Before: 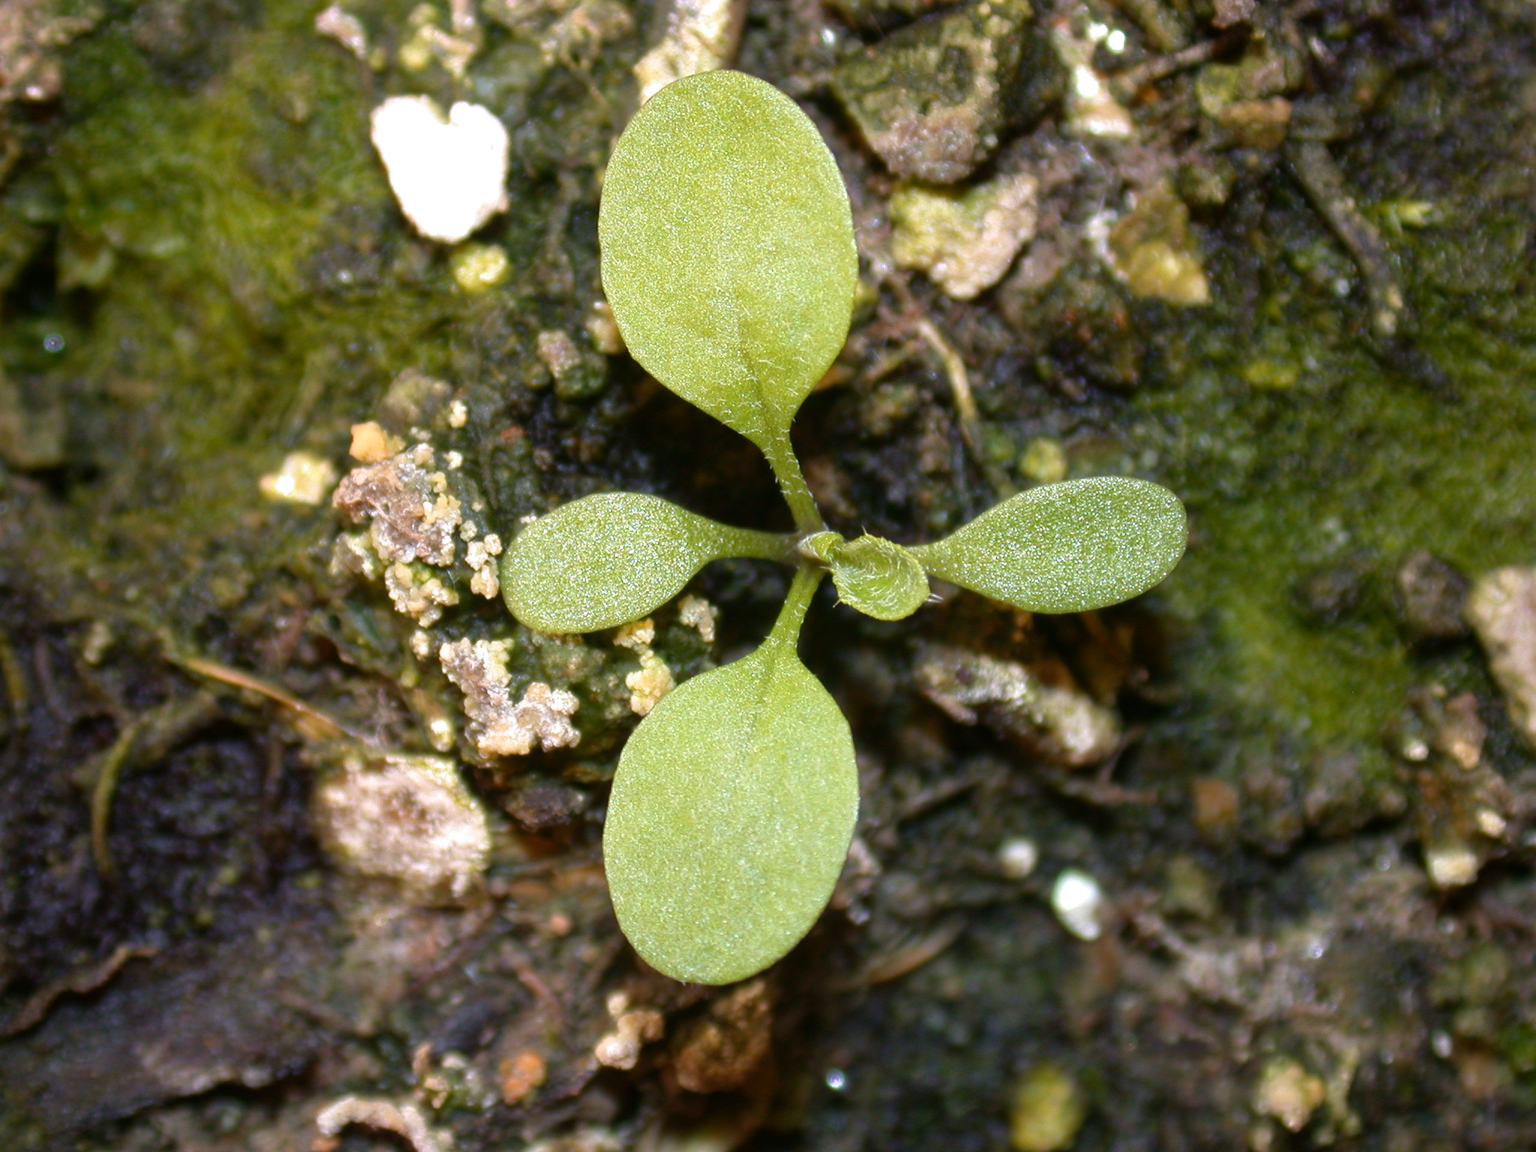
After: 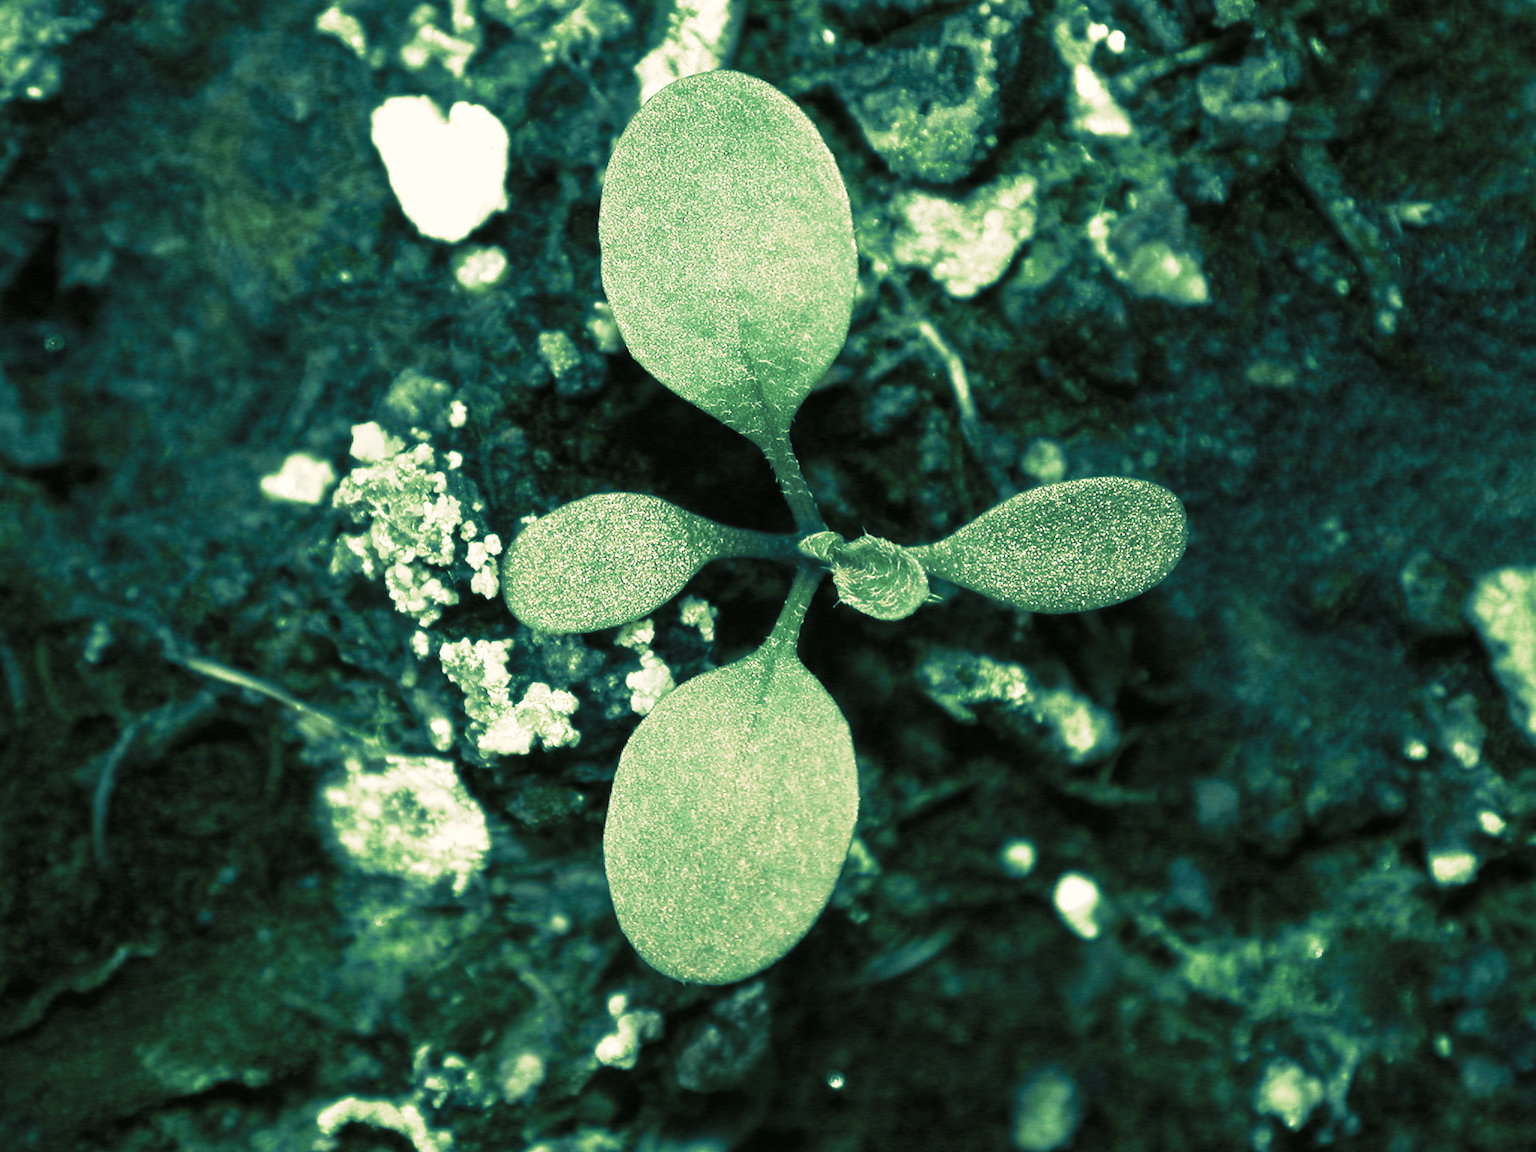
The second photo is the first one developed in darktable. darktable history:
tone curve: curves: ch0 [(0, 0) (0.003, 0.007) (0.011, 0.01) (0.025, 0.016) (0.044, 0.025) (0.069, 0.036) (0.1, 0.052) (0.136, 0.073) (0.177, 0.103) (0.224, 0.135) (0.277, 0.177) (0.335, 0.233) (0.399, 0.303) (0.468, 0.376) (0.543, 0.469) (0.623, 0.581) (0.709, 0.723) (0.801, 0.863) (0.898, 0.938) (1, 1)], preserve colors none
color look up table: target L [84.17, 79.09, 82.61, 94.25, 51.02, 52.07, 15.8, 69.95, 7.855, 61.06, 46.55, 6.884, 8.768, 1.221, 0.604, 92.97, 88.5, 87.97, 68.68, 61.4, 83.4, 75.33, 82.85, 46.72, 58.43, 36.66, 42.08, 25.09, 94.46, 82.64, 92.94, 94.12, 87.49, 63.05, 48.34, 61.63, 66.69, 9.351, 40.14, 28.48, 42.51, 5.452, 0.347, 63.08, 21.36, 44.38, 10.07, 45.34, 7.855], target a [-2.557, -6.534, -4.539, -0.129, -21.87, -22.18, -12.64, -15.21, -5.186, -23.93, -21.78, -4.316, -6.179, -0.852, -0.47, -1.457, -1.335, -2.138, -16.68, -24.82, -0.76, -7.953, -3.168, -20.46, -24.56, -17.03, -20.37, -16.74, -1.12, -2.533, -1.67, -0.807, -1.471, -23.82, -20.81, -24.76, -18.69, -6.069, -19.37, -16.89, -20.42, -3.537, -0.276, -23.6, -15.16, -21.27, -6.716, -21.14, -5.186], target b [14.82, 15.43, 16.21, 9.497, -1.021, 0.936, 11.13, 18.3, 5.22, 15.93, -0.667, 4.446, 5.436, 0.673, 0.305, 12.68, 14.97, 14.77, 20.01, 17.49, 13.92, 15.63, 14.37, -3.995, 12.82, 5.105, 1.658, 11.97, 9.787, 14.72, 13.39, 10.49, 16.19, 19.57, -3.669, 18.6, 18.91, 5.636, 4.185, 10.25, 1.162, 2.949, 0.209, 19.62, 13.59, 1.012, 5.422, -2.064, 5.22], num patches 49
